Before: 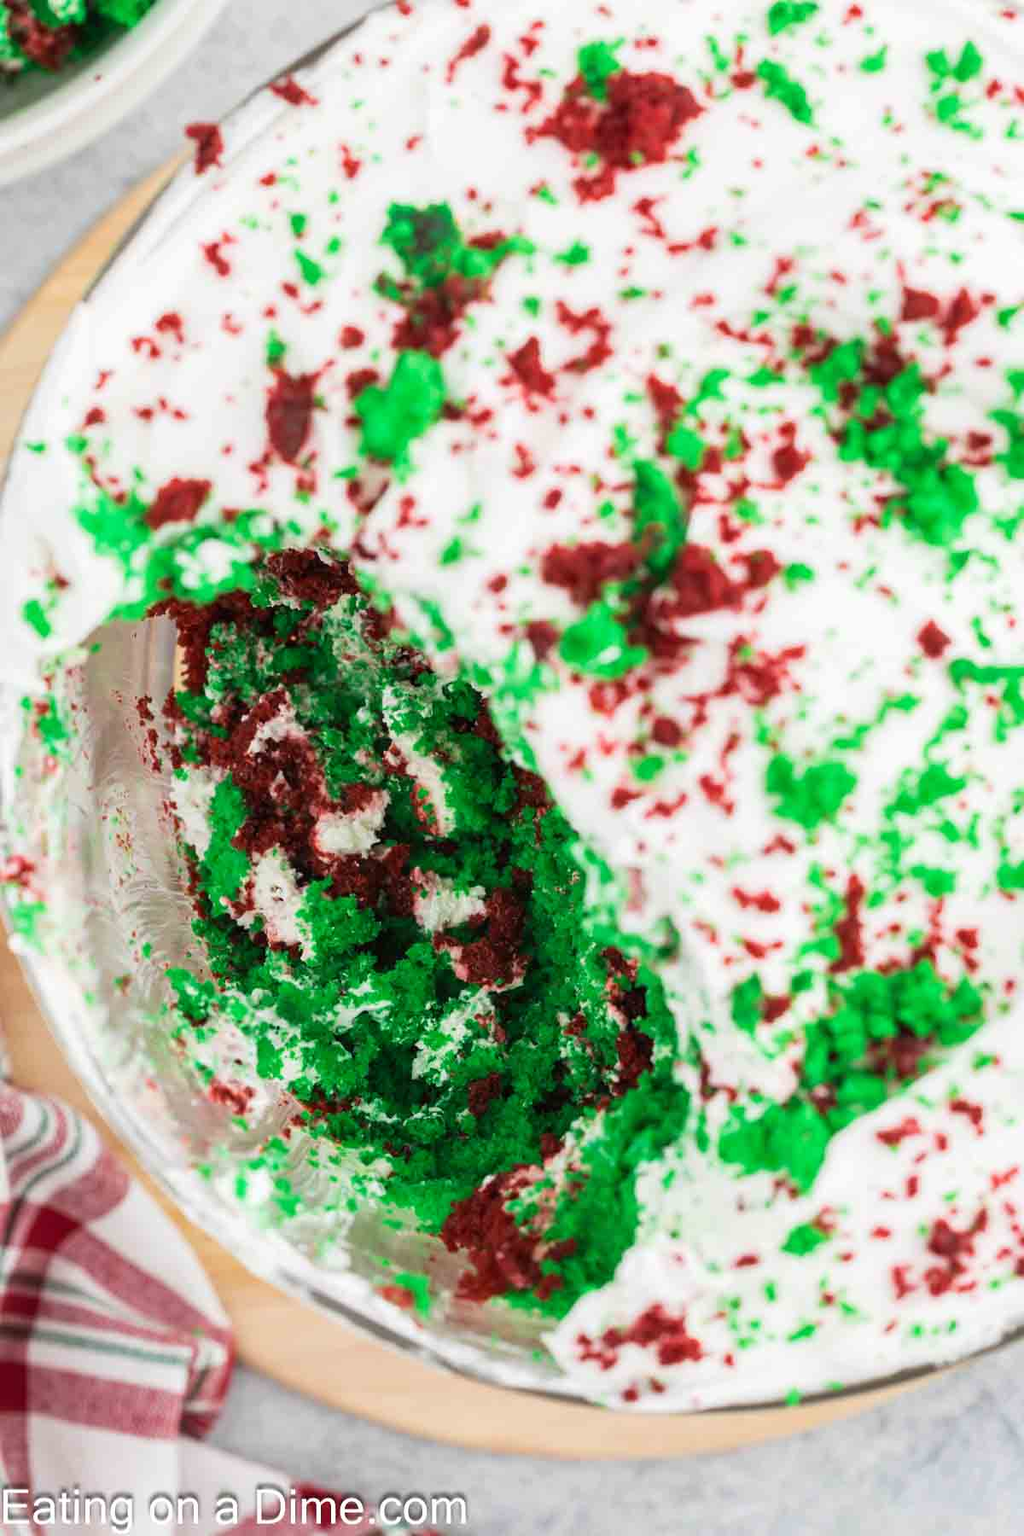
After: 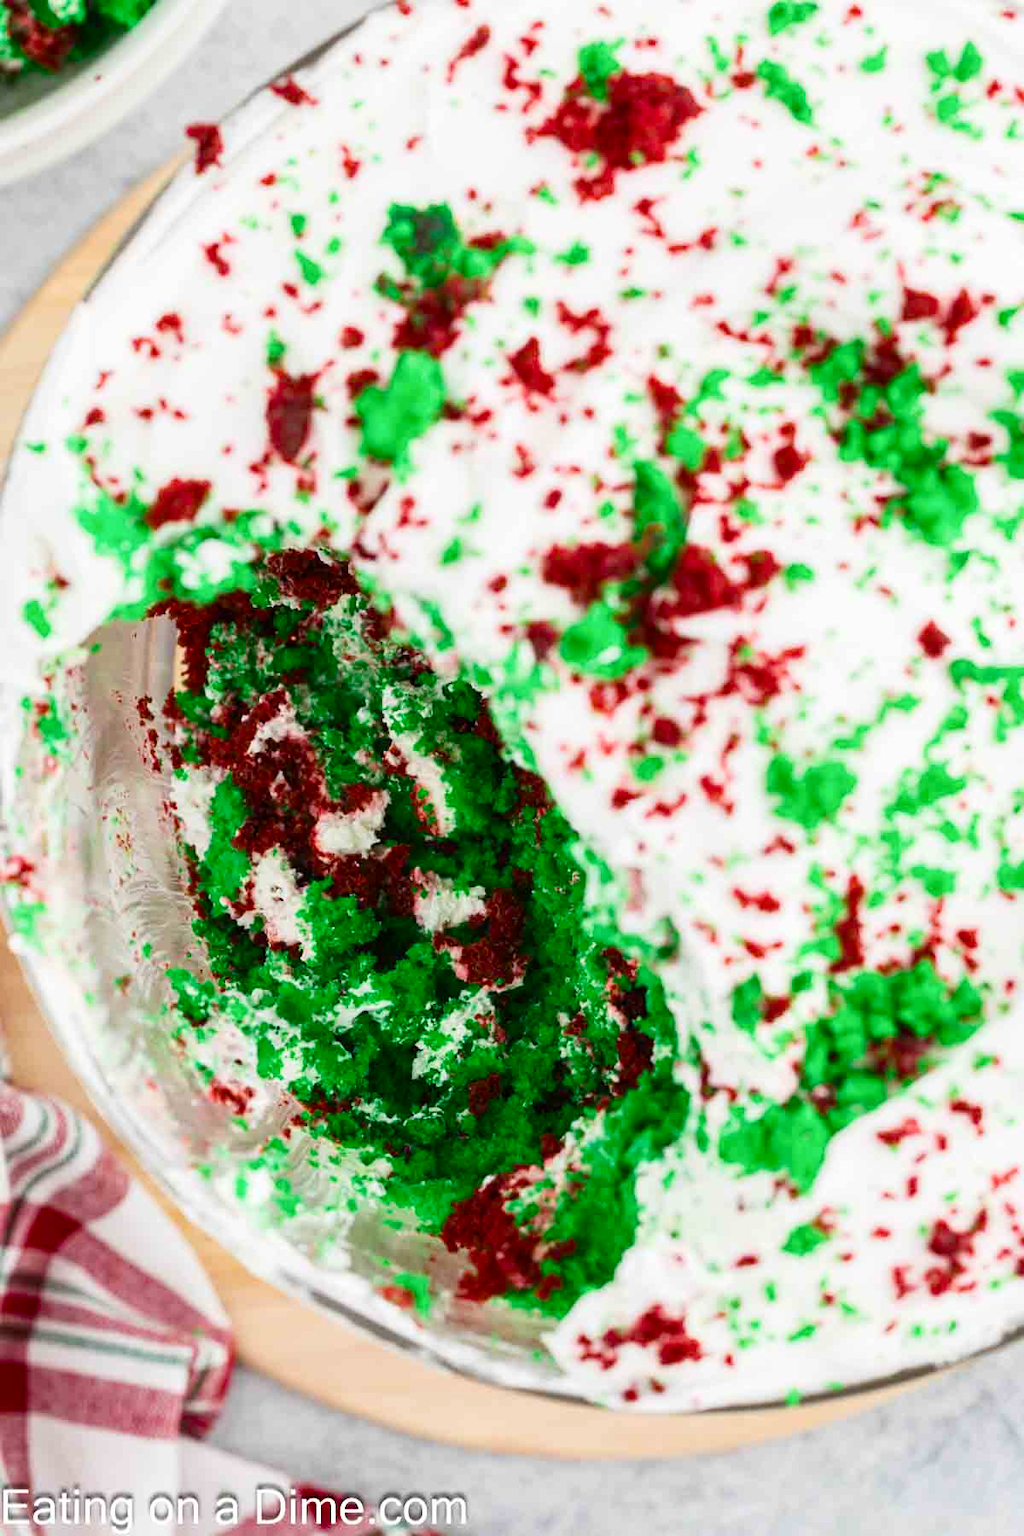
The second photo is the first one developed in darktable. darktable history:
color balance rgb: perceptual saturation grading › global saturation 20%, perceptual saturation grading › highlights -25.179%, perceptual saturation grading › shadows 25.12%
contrast brightness saturation: contrast 0.135
